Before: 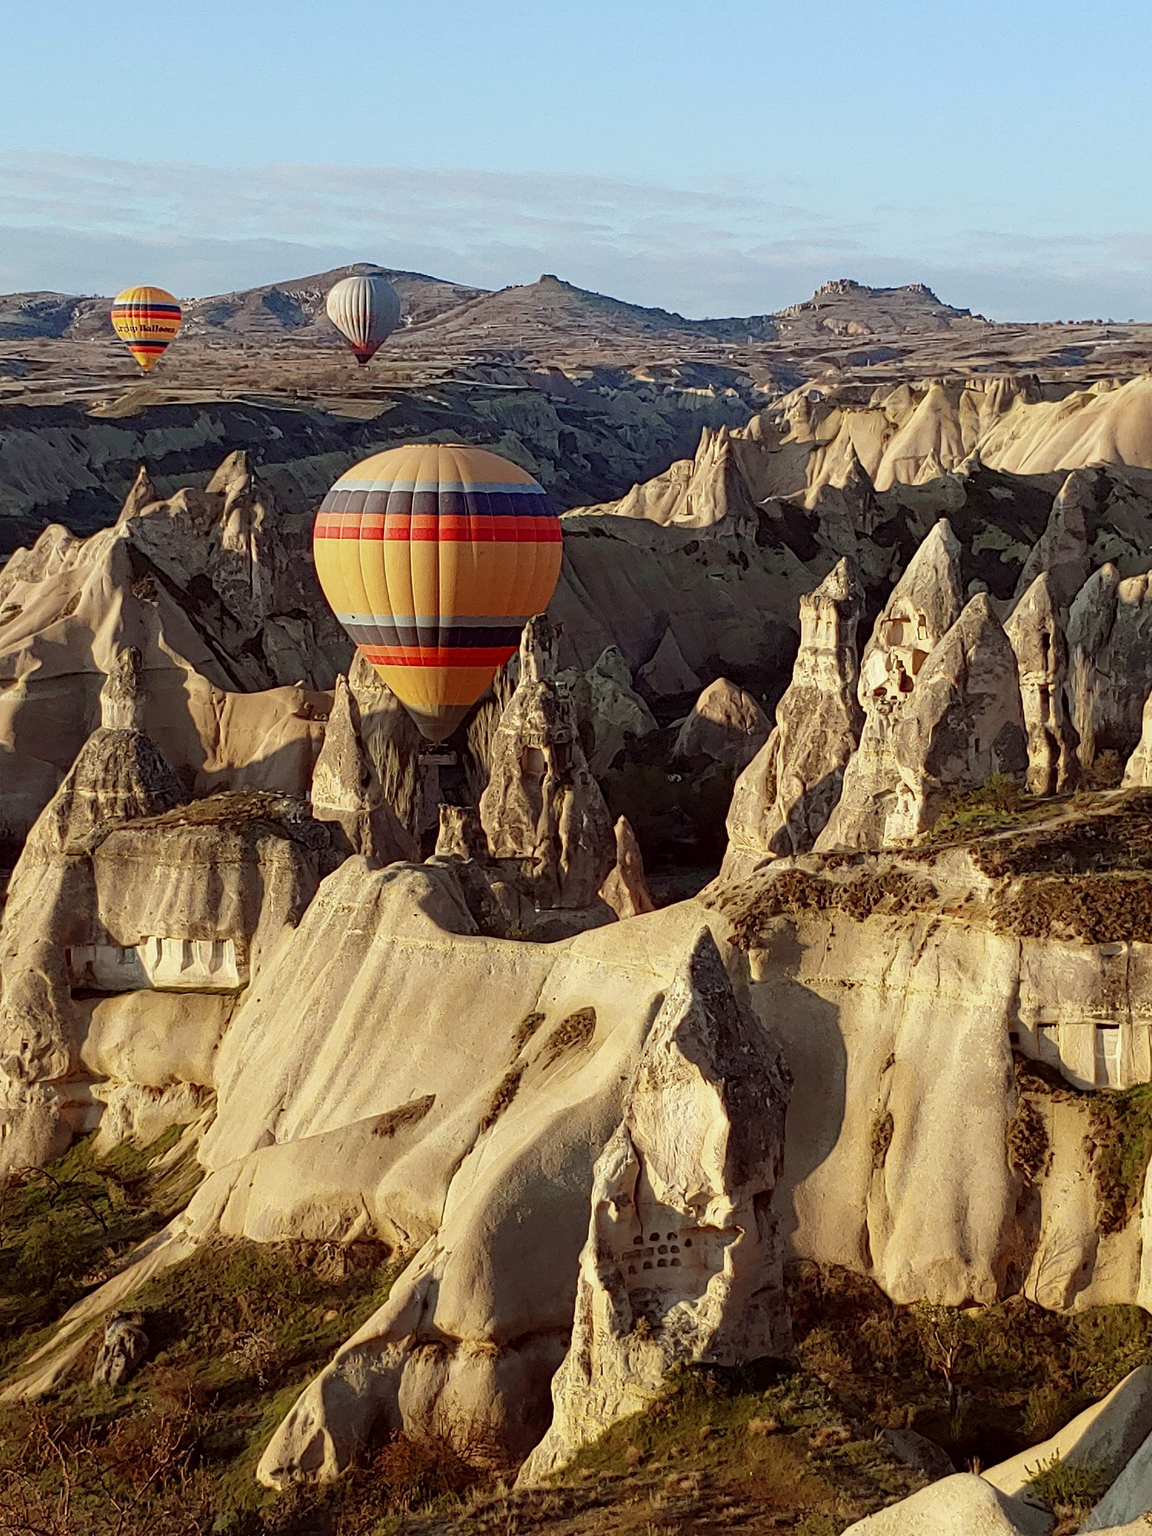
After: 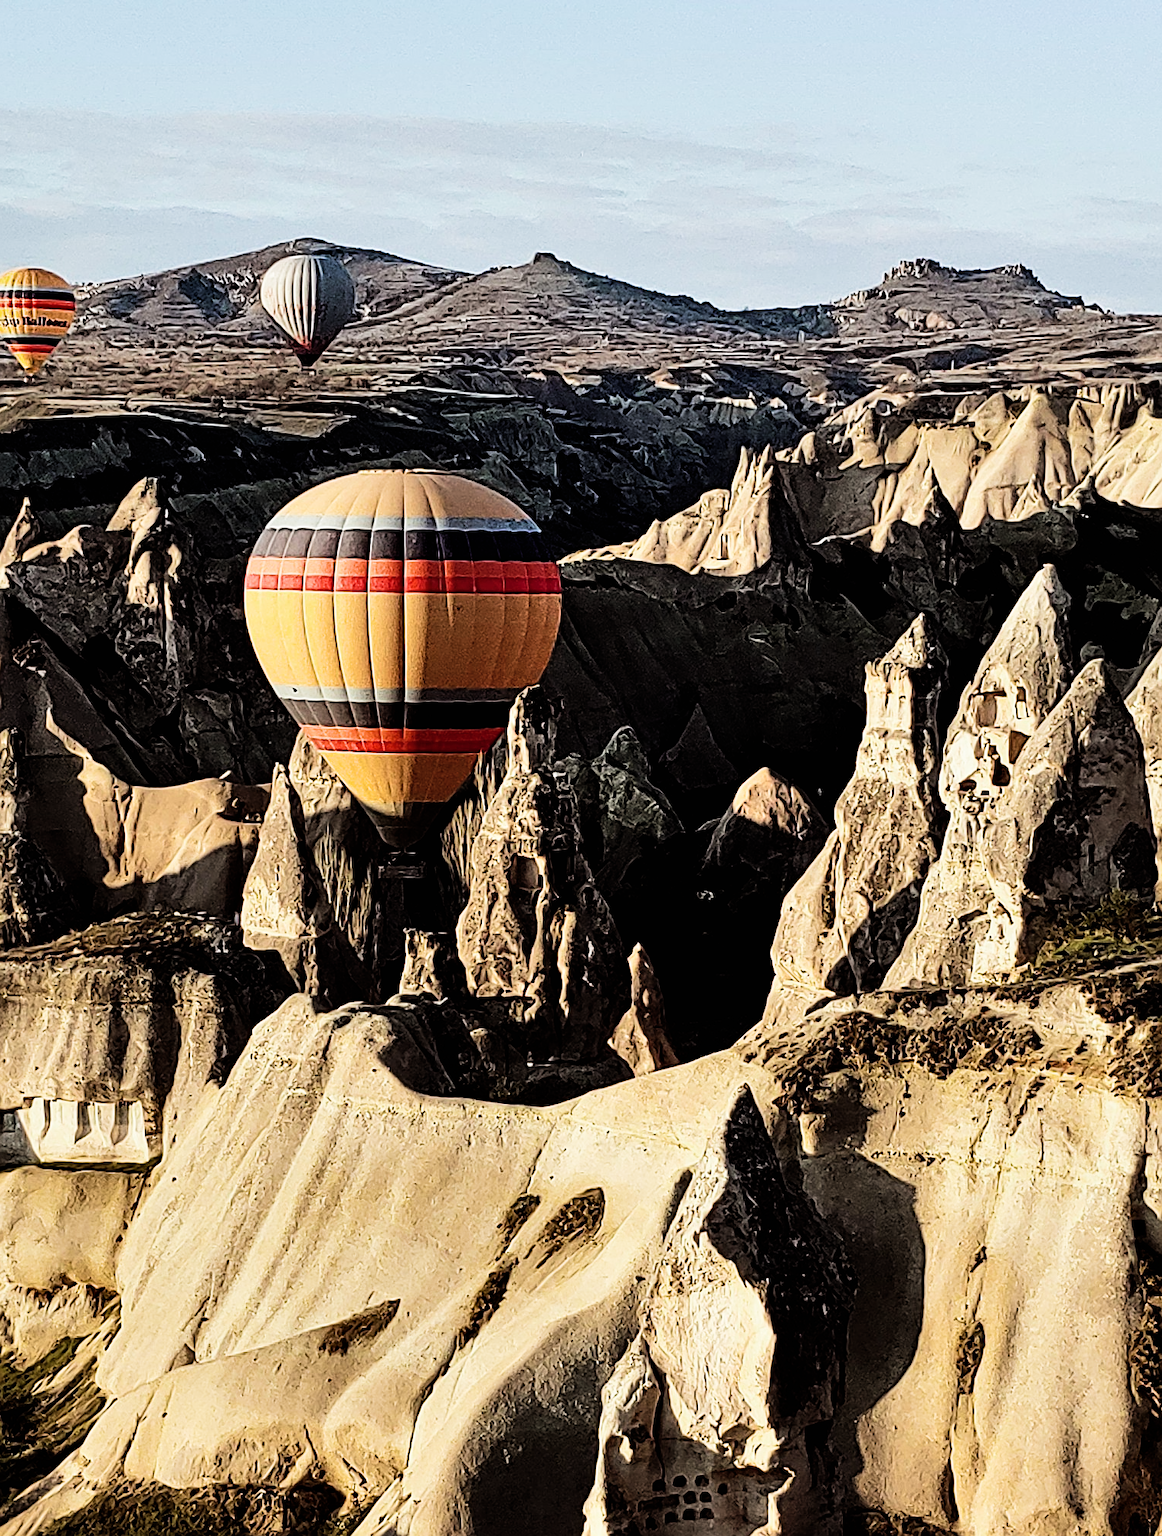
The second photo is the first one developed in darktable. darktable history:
sharpen: on, module defaults
shadows and highlights: low approximation 0.01, soften with gaussian
crop and rotate: left 10.645%, top 5.037%, right 10.303%, bottom 16.616%
filmic rgb: black relative exposure -5.14 EV, white relative exposure 3.56 EV, hardness 3.17, contrast 1.405, highlights saturation mix -49%
tone equalizer: -8 EV -0.778 EV, -7 EV -0.692 EV, -6 EV -0.593 EV, -5 EV -0.419 EV, -3 EV 0.367 EV, -2 EV 0.6 EV, -1 EV 0.675 EV, +0 EV 0.721 EV, edges refinement/feathering 500, mask exposure compensation -1.57 EV, preserve details no
